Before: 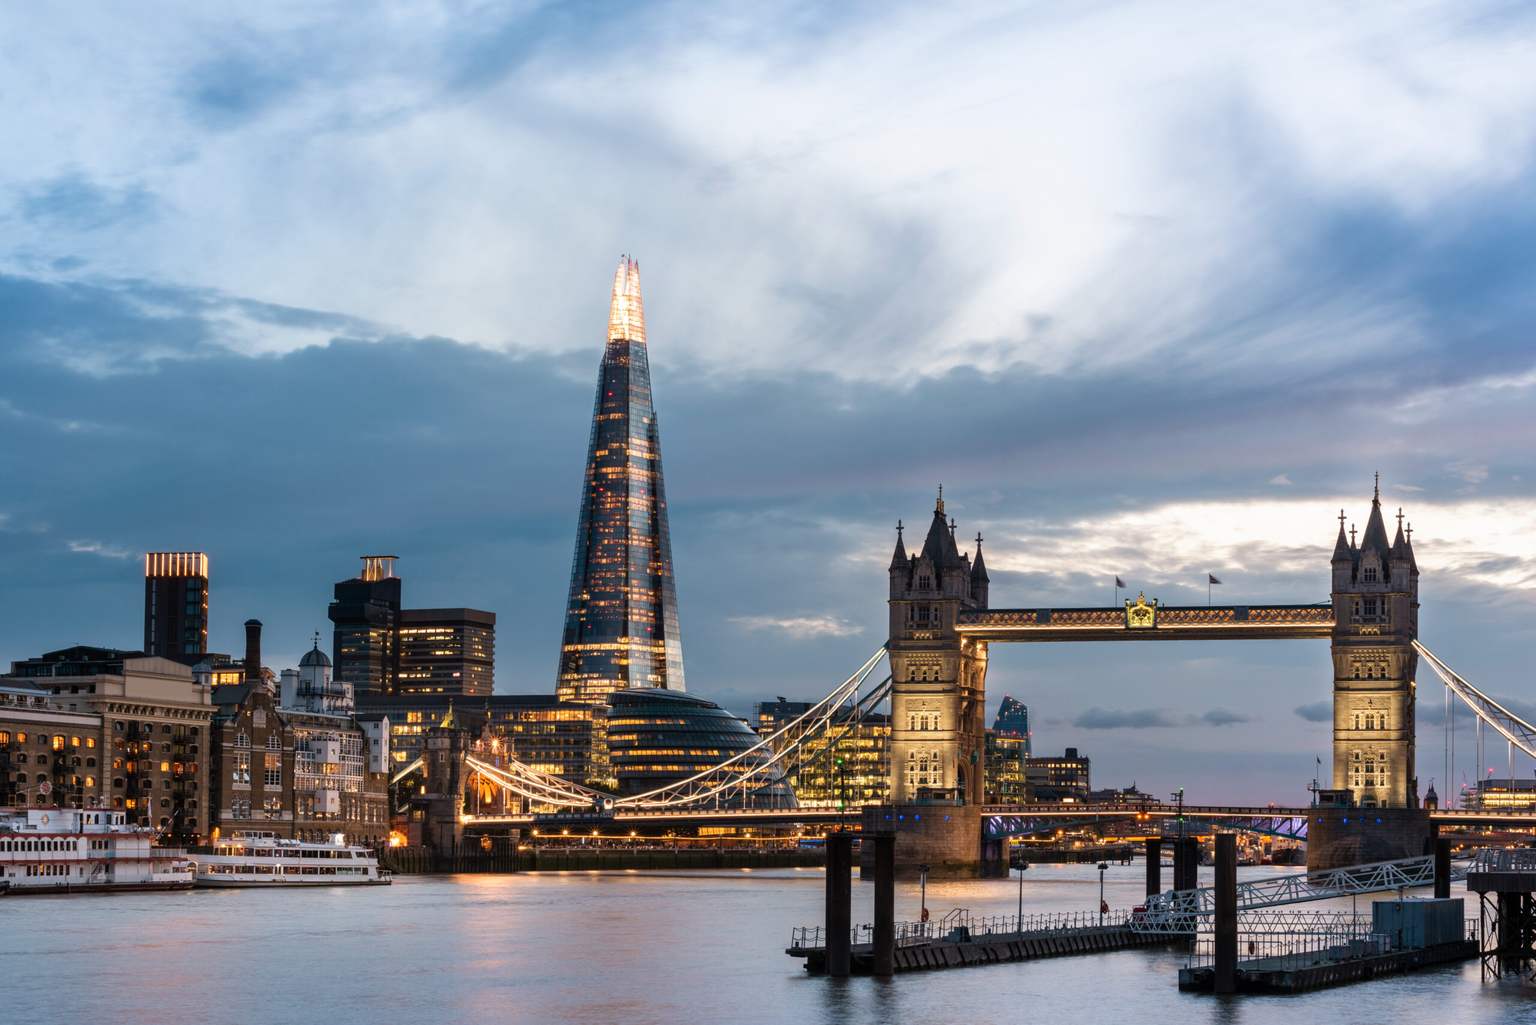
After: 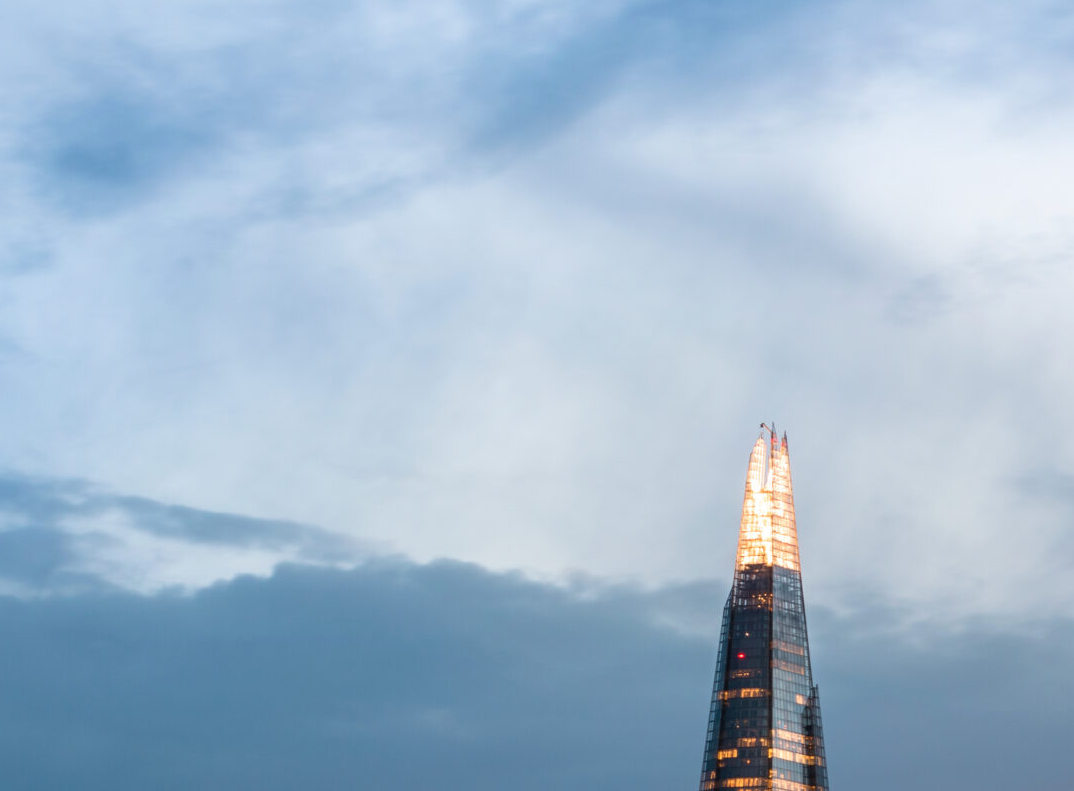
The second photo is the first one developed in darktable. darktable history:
tone equalizer: on, module defaults
color balance: mode lift, gamma, gain (sRGB)
crop and rotate: left 10.817%, top 0.062%, right 47.194%, bottom 53.626%
